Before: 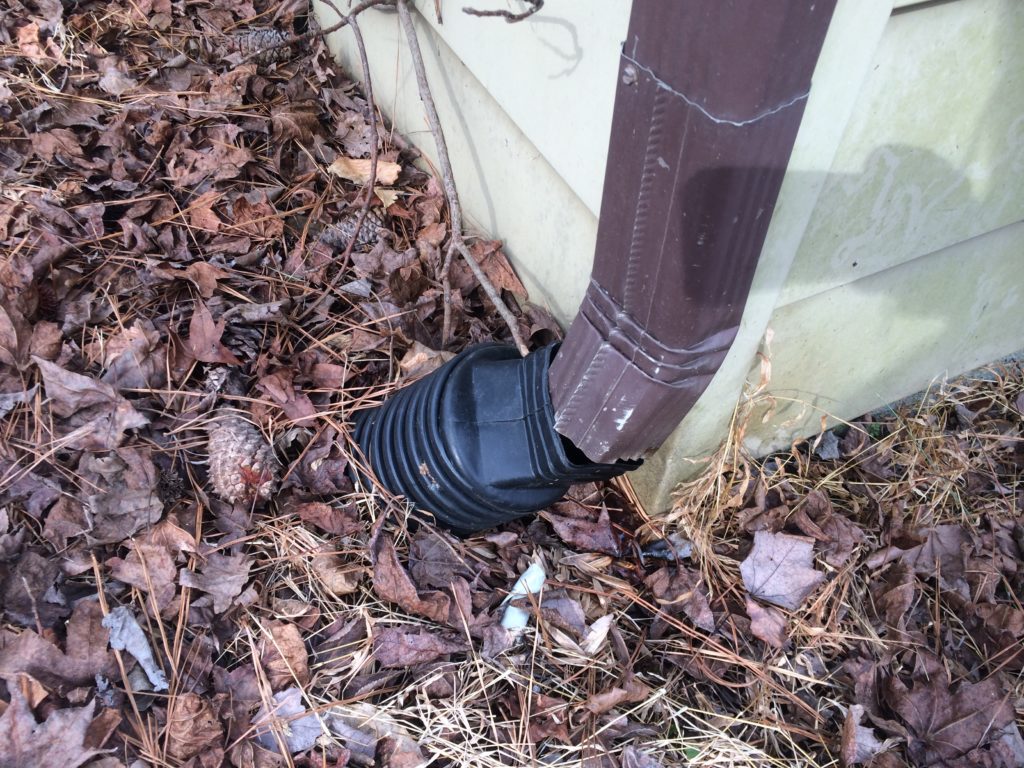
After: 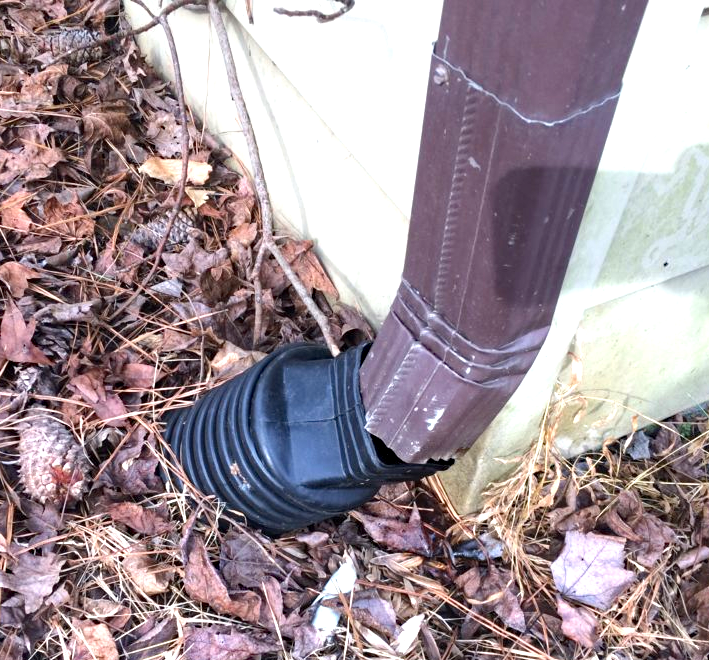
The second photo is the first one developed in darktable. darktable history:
exposure: exposure 0.785 EV, compensate highlight preservation false
haze removal: compatibility mode true, adaptive false
crop: left 18.479%, right 12.2%, bottom 13.971%
